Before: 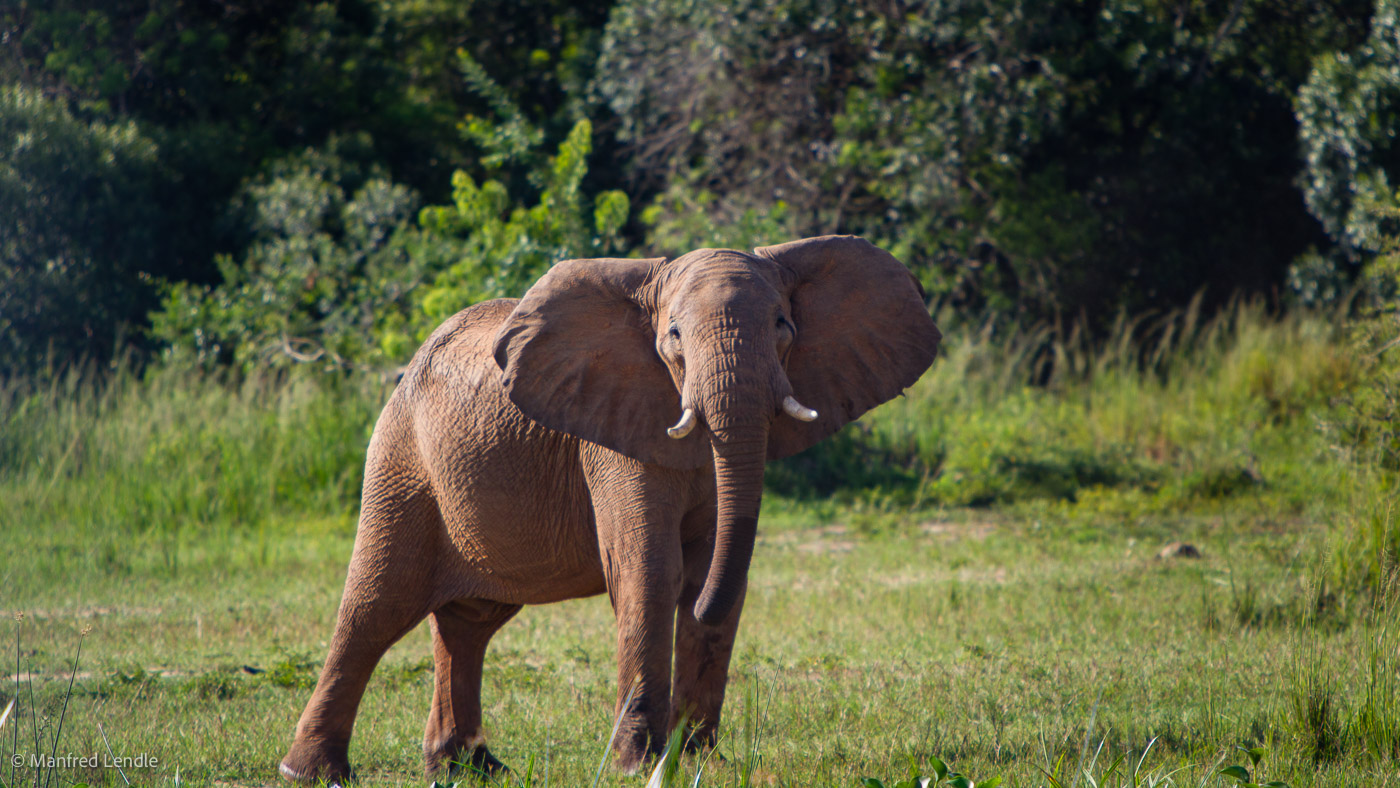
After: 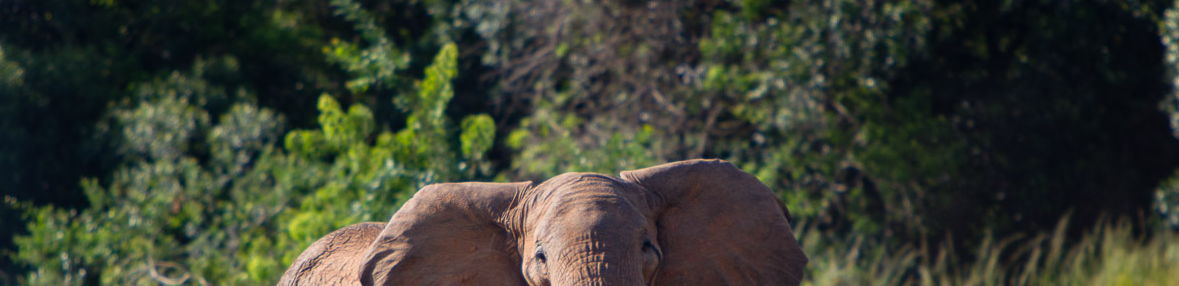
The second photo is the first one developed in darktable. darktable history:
crop and rotate: left 9.62%, top 9.691%, right 6.159%, bottom 53.94%
